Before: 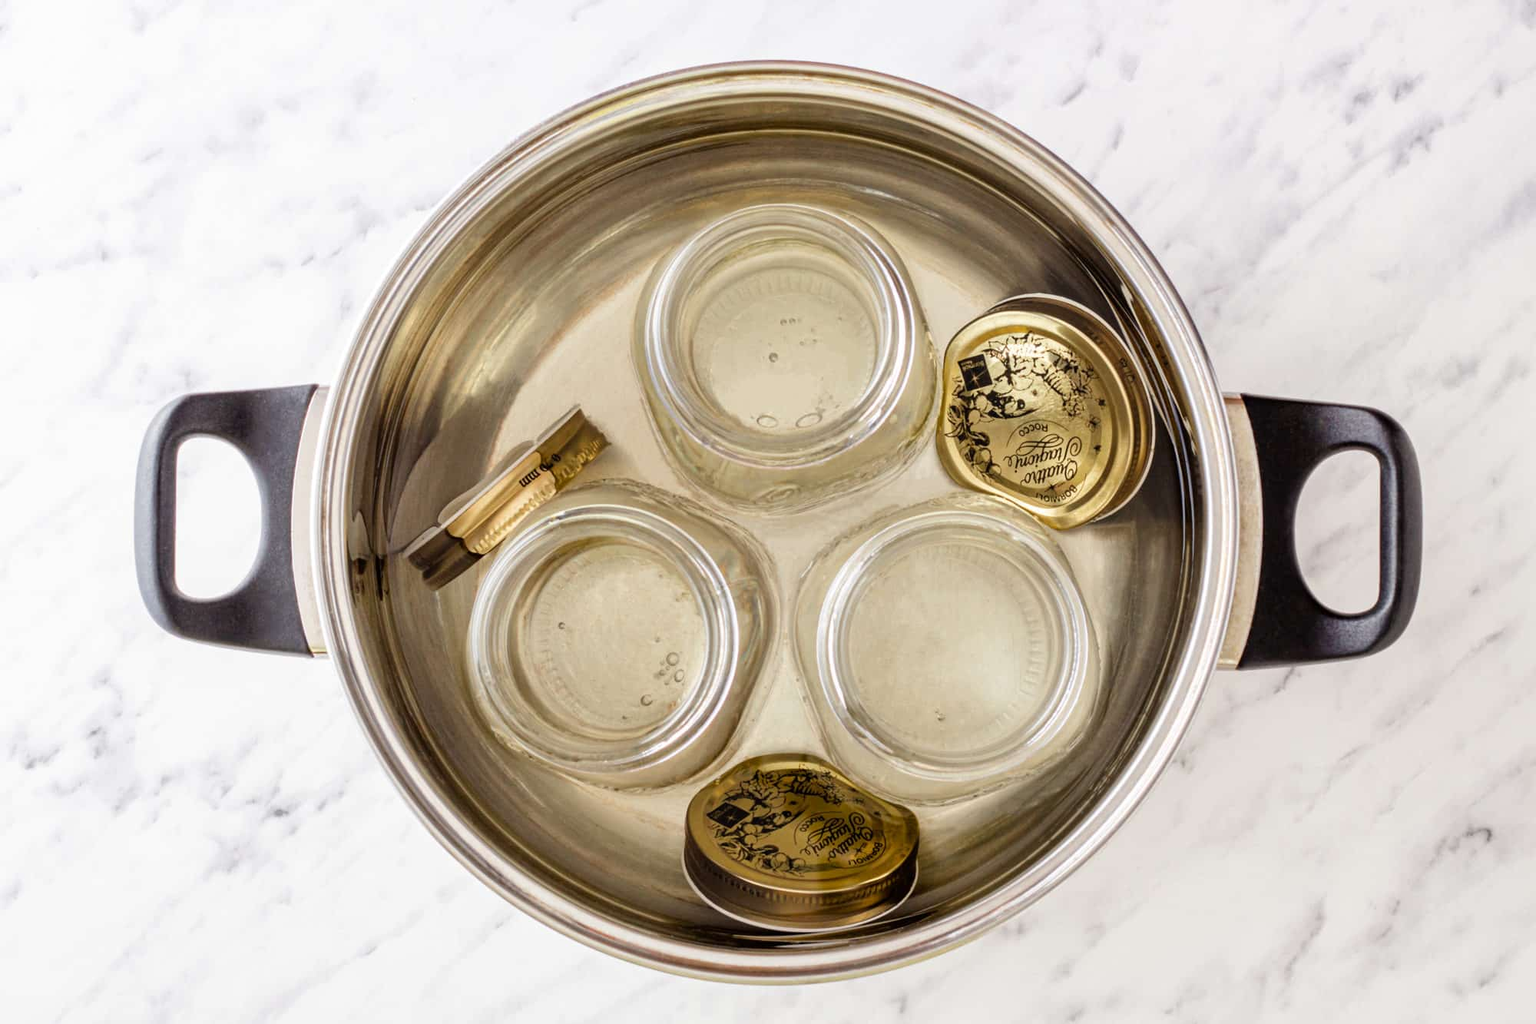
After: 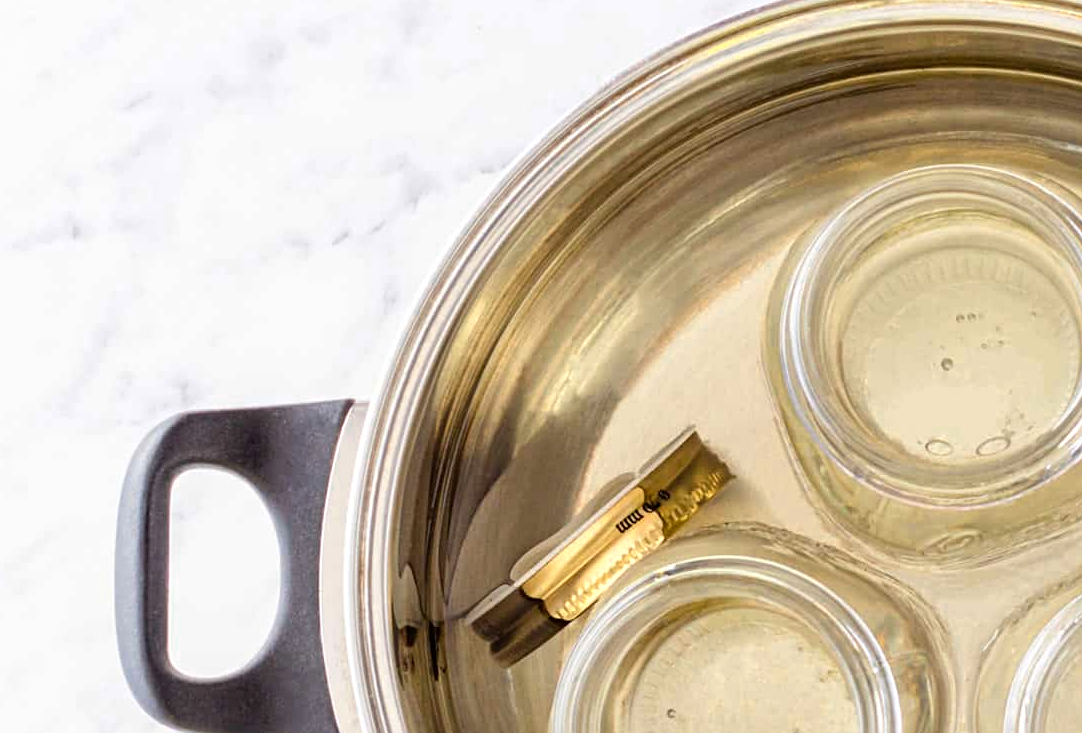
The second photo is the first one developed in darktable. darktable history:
crop and rotate: left 3.027%, top 7.645%, right 42.843%, bottom 37.293%
sharpen: amount 0.205
color zones: curves: ch0 [(0.099, 0.624) (0.257, 0.596) (0.384, 0.376) (0.529, 0.492) (0.697, 0.564) (0.768, 0.532) (0.908, 0.644)]; ch1 [(0.112, 0.564) (0.254, 0.612) (0.432, 0.676) (0.592, 0.456) (0.743, 0.684) (0.888, 0.536)]; ch2 [(0.25, 0.5) (0.469, 0.36) (0.75, 0.5)]
